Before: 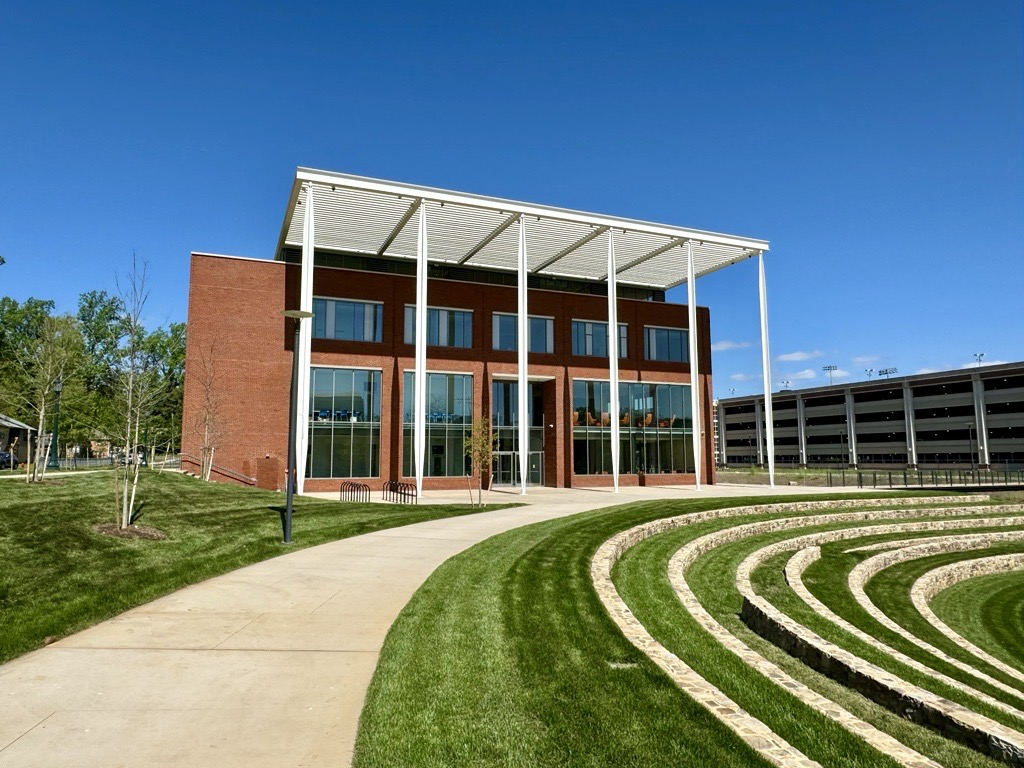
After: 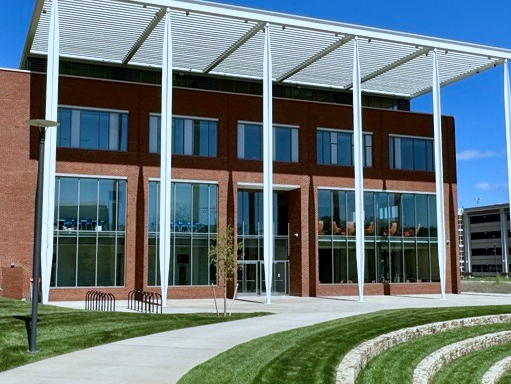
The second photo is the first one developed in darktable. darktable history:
crop: left 25%, top 25%, right 25%, bottom 25%
color calibration: x 0.38, y 0.391, temperature 4086.74 K
exposure: black level correction 0.001, exposure -0.125 EV, compensate exposure bias true, compensate highlight preservation false
